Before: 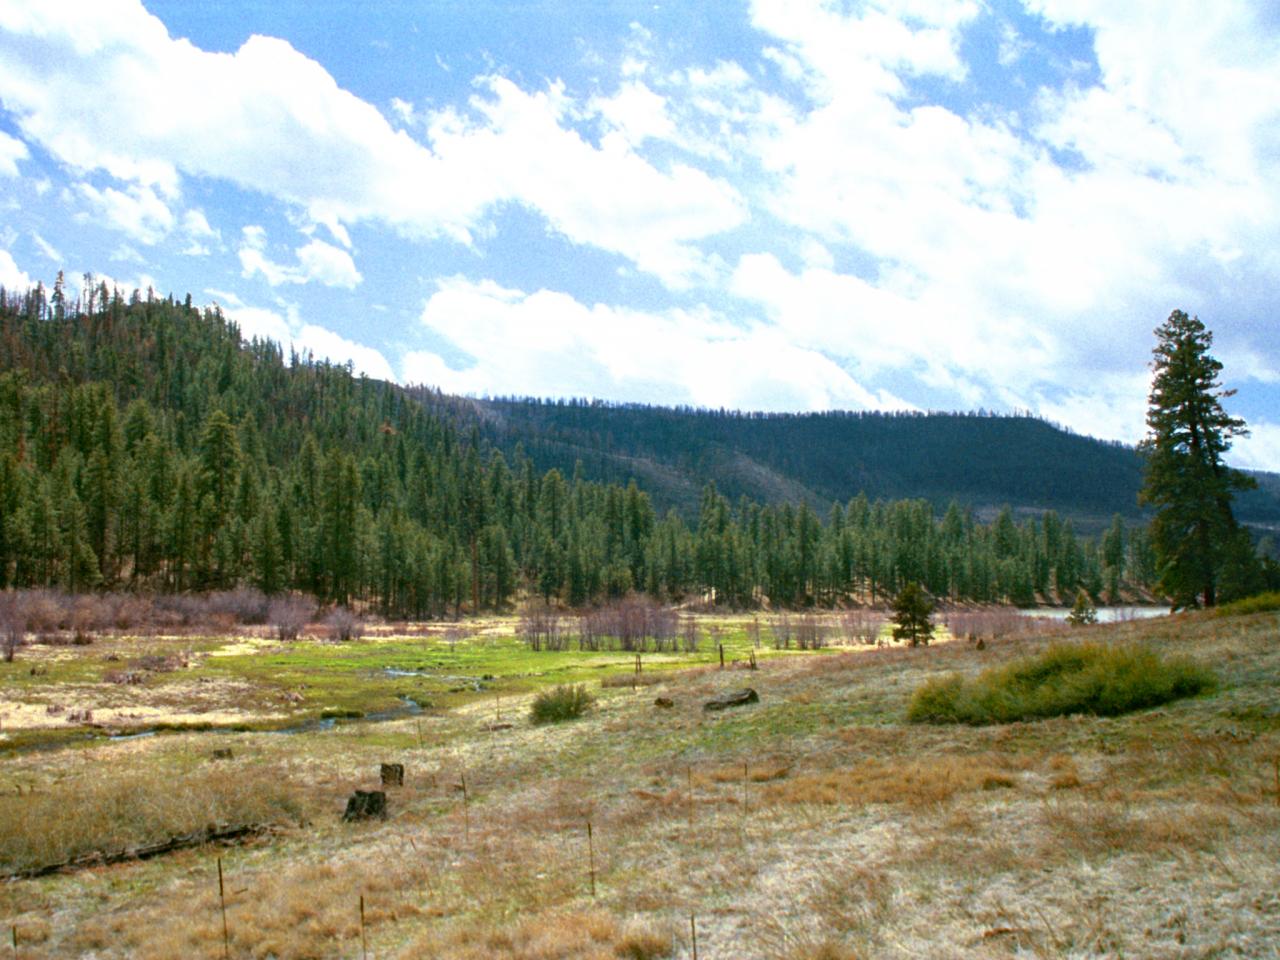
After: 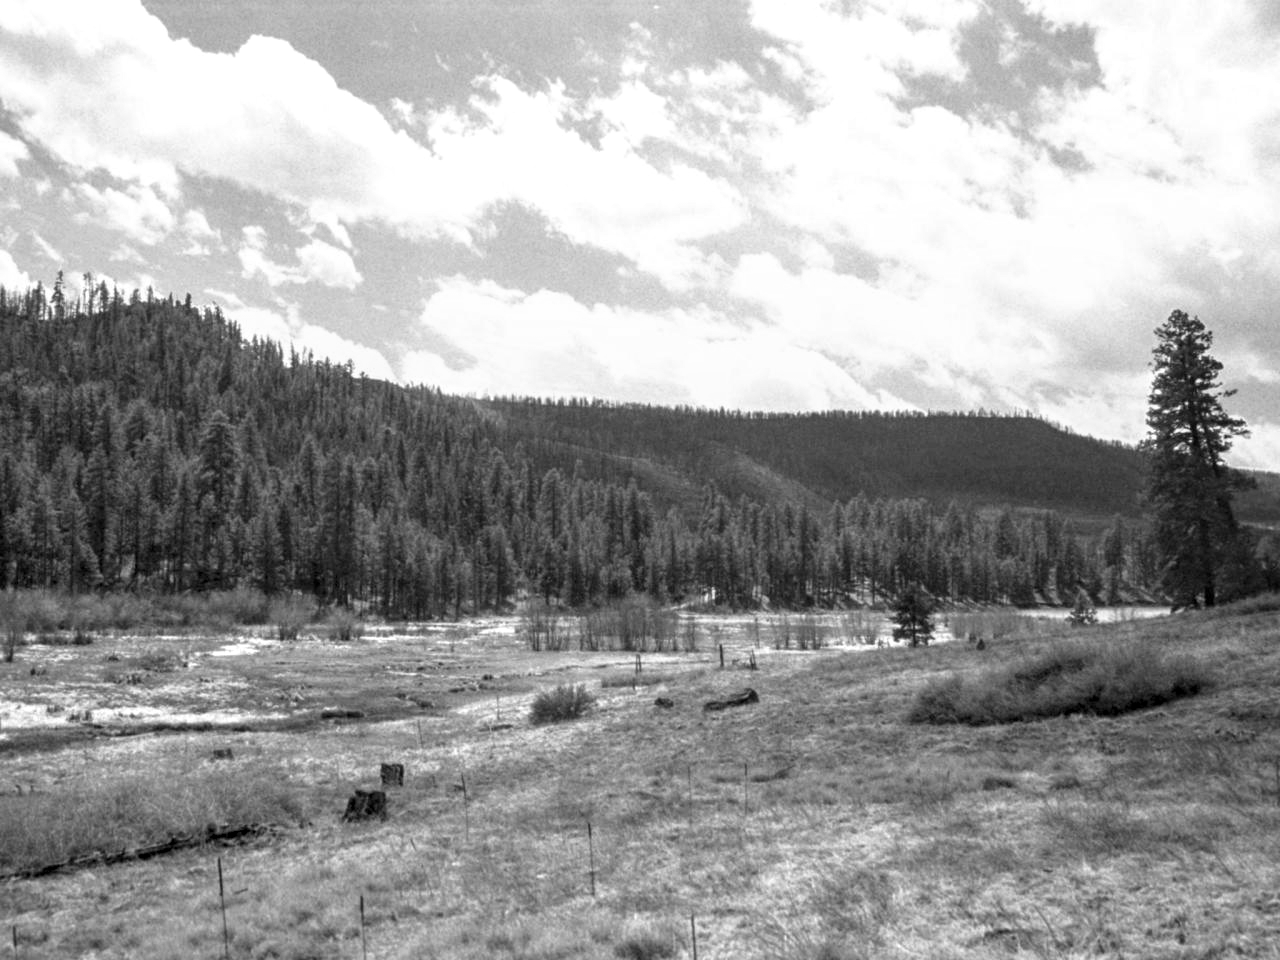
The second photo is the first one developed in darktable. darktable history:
local contrast: on, module defaults
monochrome: on, module defaults
